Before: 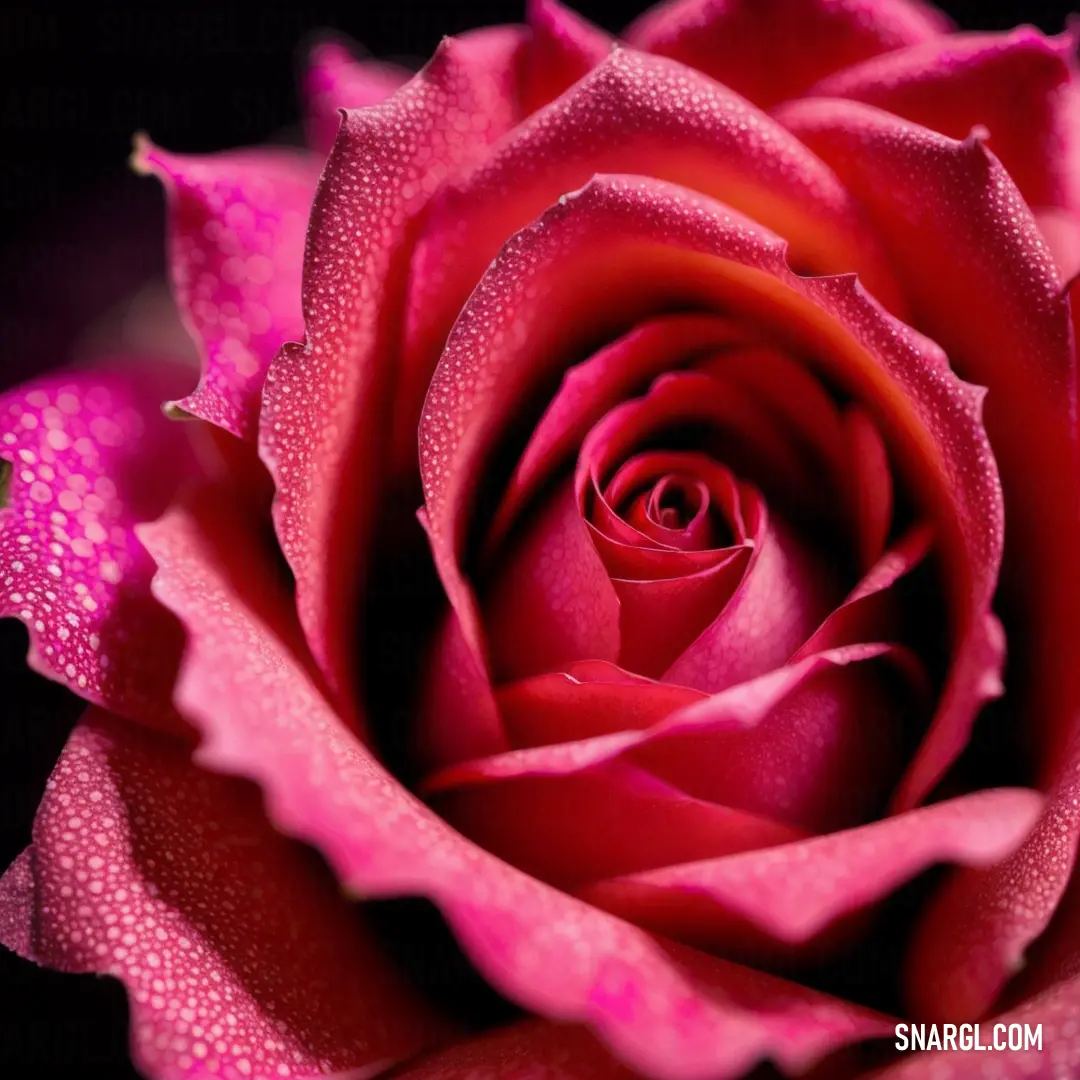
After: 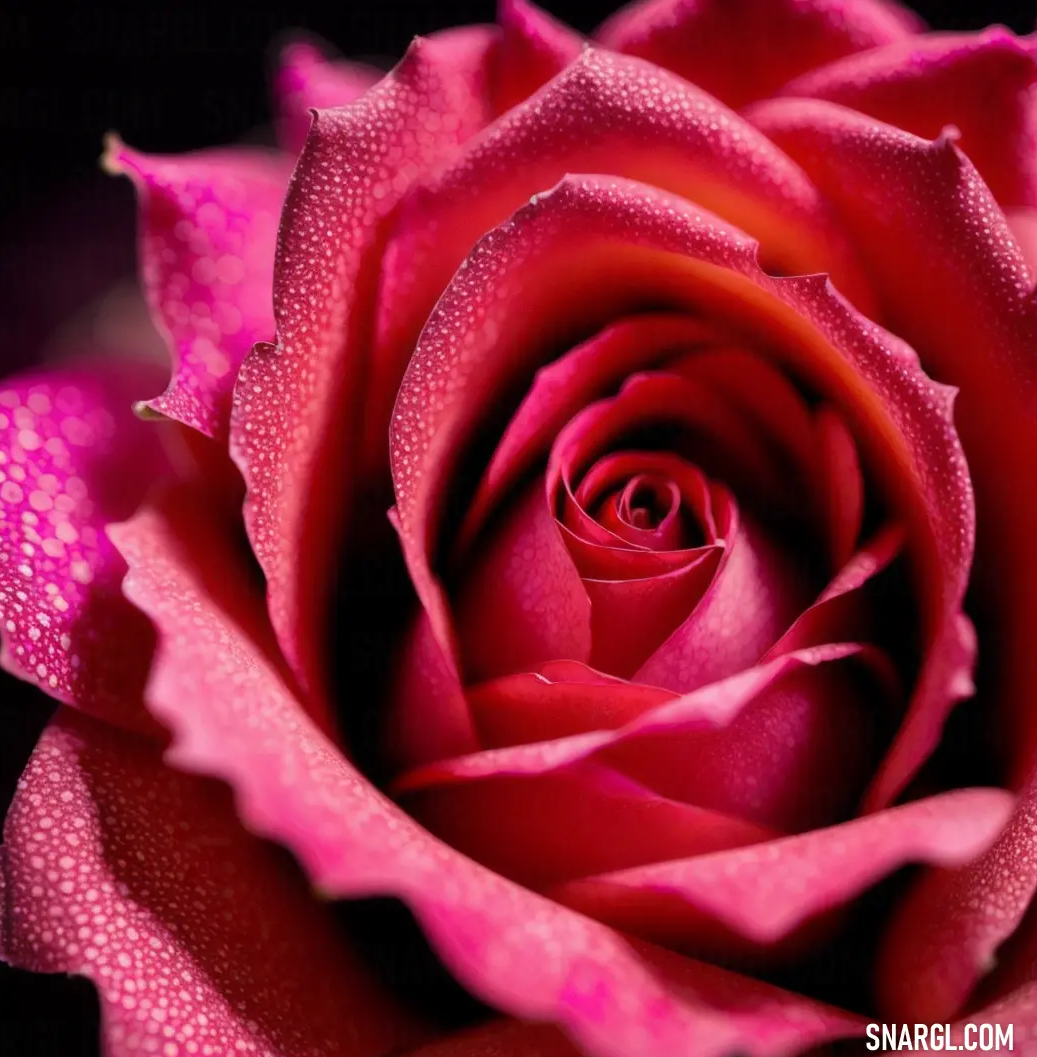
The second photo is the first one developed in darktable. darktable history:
crop and rotate: left 2.697%, right 1.197%, bottom 2.055%
